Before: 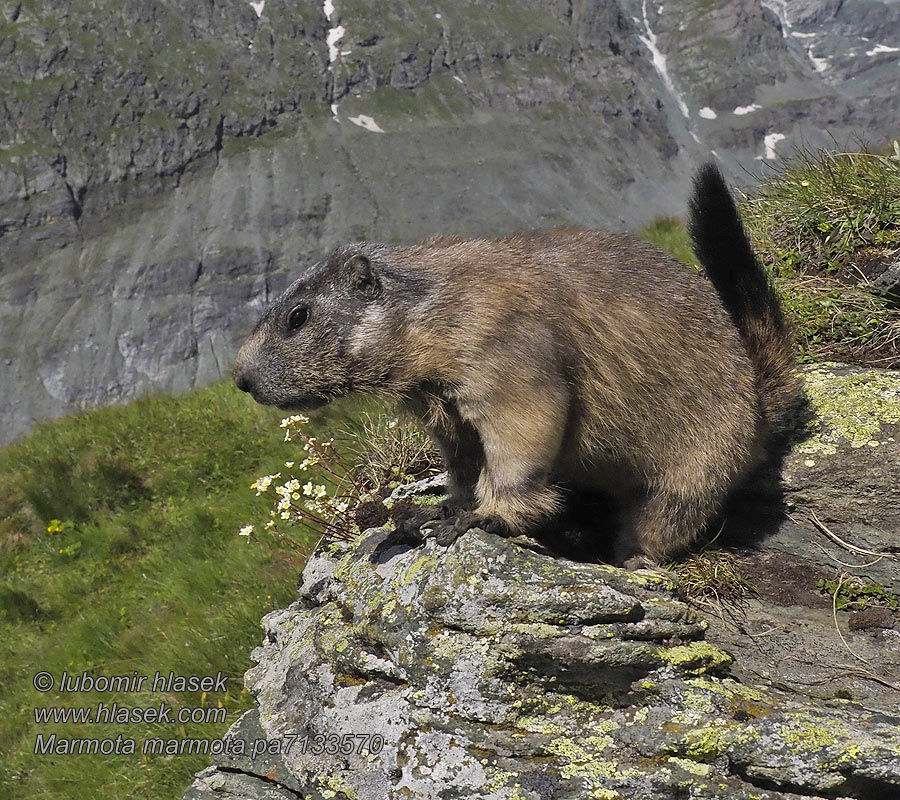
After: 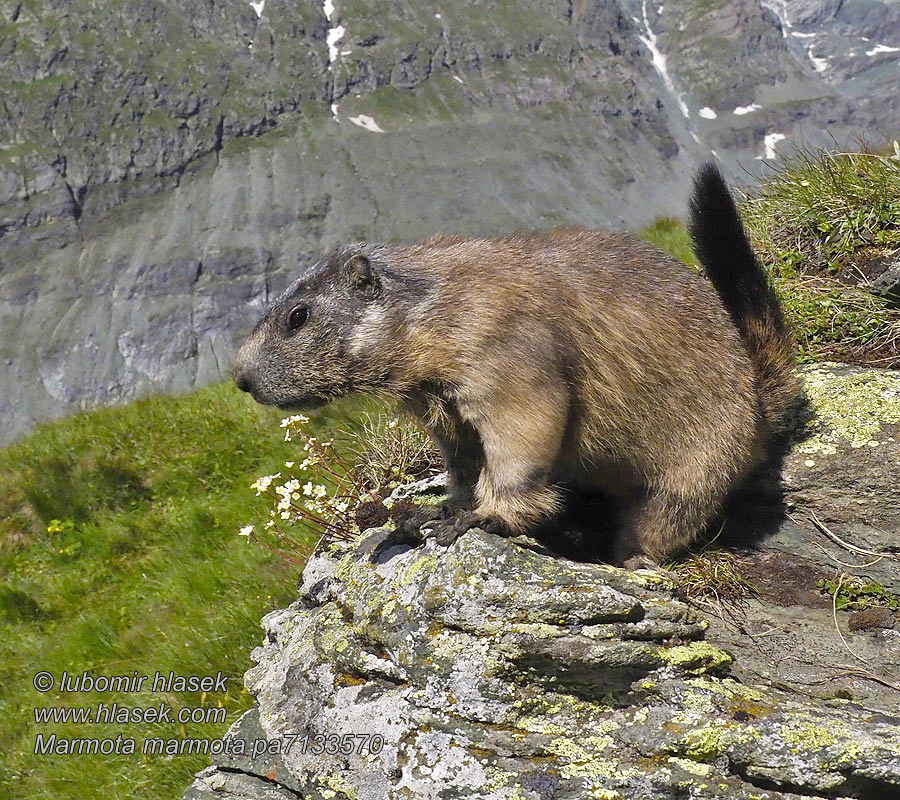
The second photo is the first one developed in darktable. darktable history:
color zones: curves: ch0 [(0.068, 0.464) (0.25, 0.5) (0.48, 0.508) (0.75, 0.536) (0.886, 0.476) (0.967, 0.456)]; ch1 [(0.066, 0.456) (0.25, 0.5) (0.616, 0.508) (0.746, 0.56) (0.934, 0.444)]
color balance rgb: perceptual saturation grading › global saturation 20%, perceptual saturation grading › highlights -50%, perceptual saturation grading › shadows 30%, perceptual brilliance grading › global brilliance 10%, perceptual brilliance grading › shadows 15%
